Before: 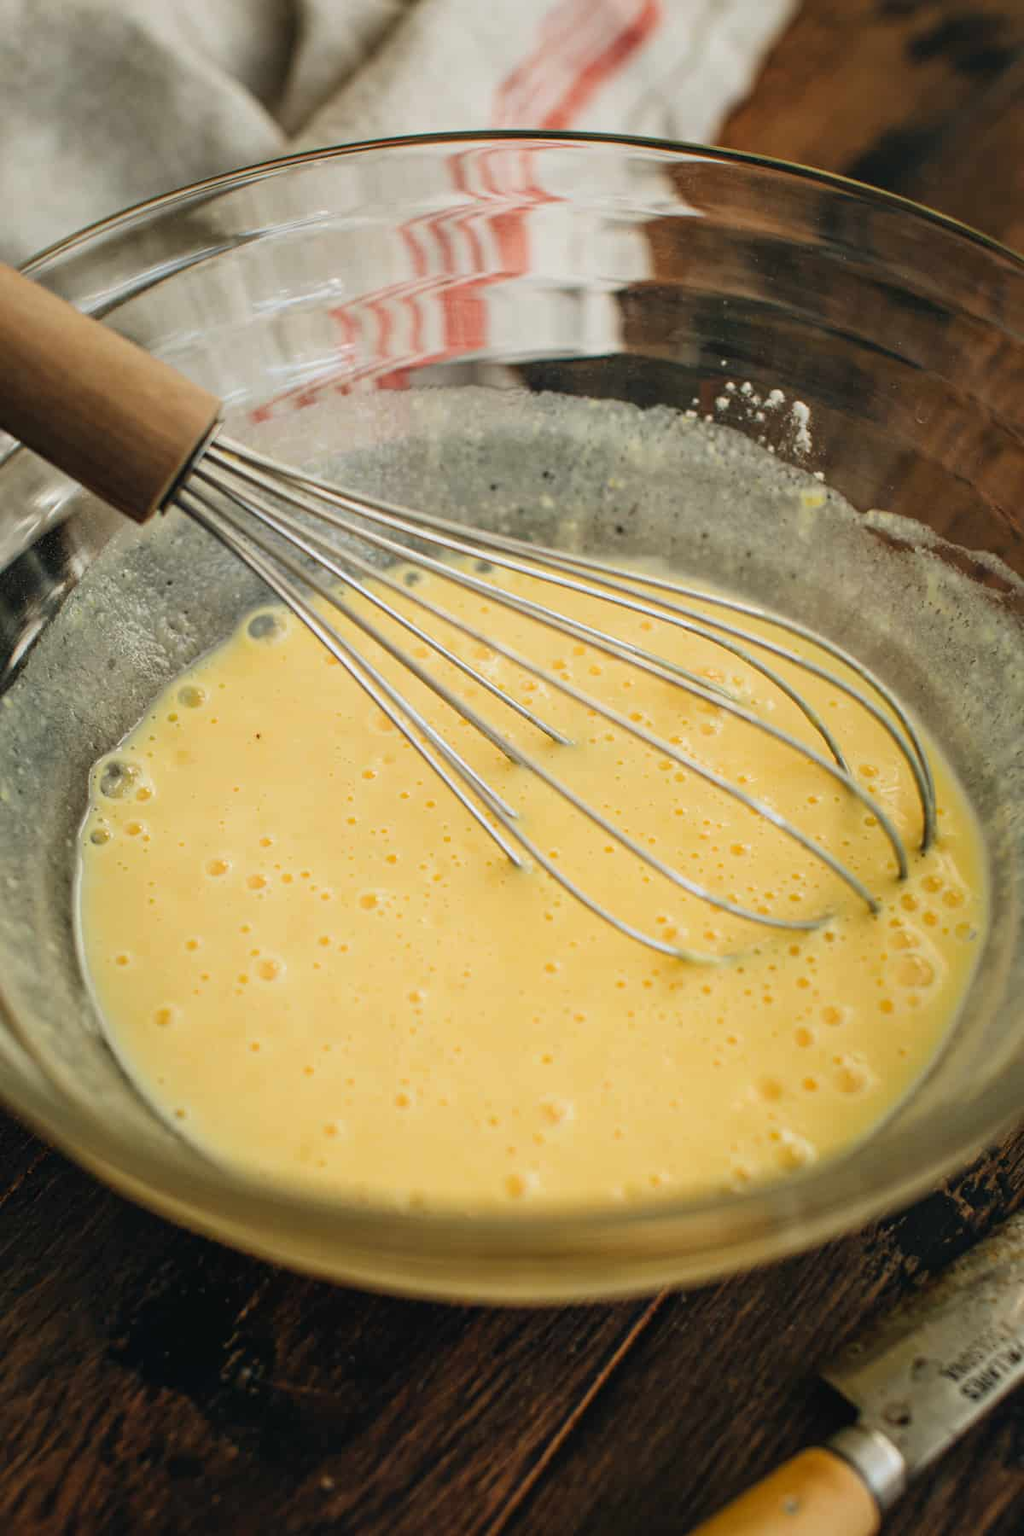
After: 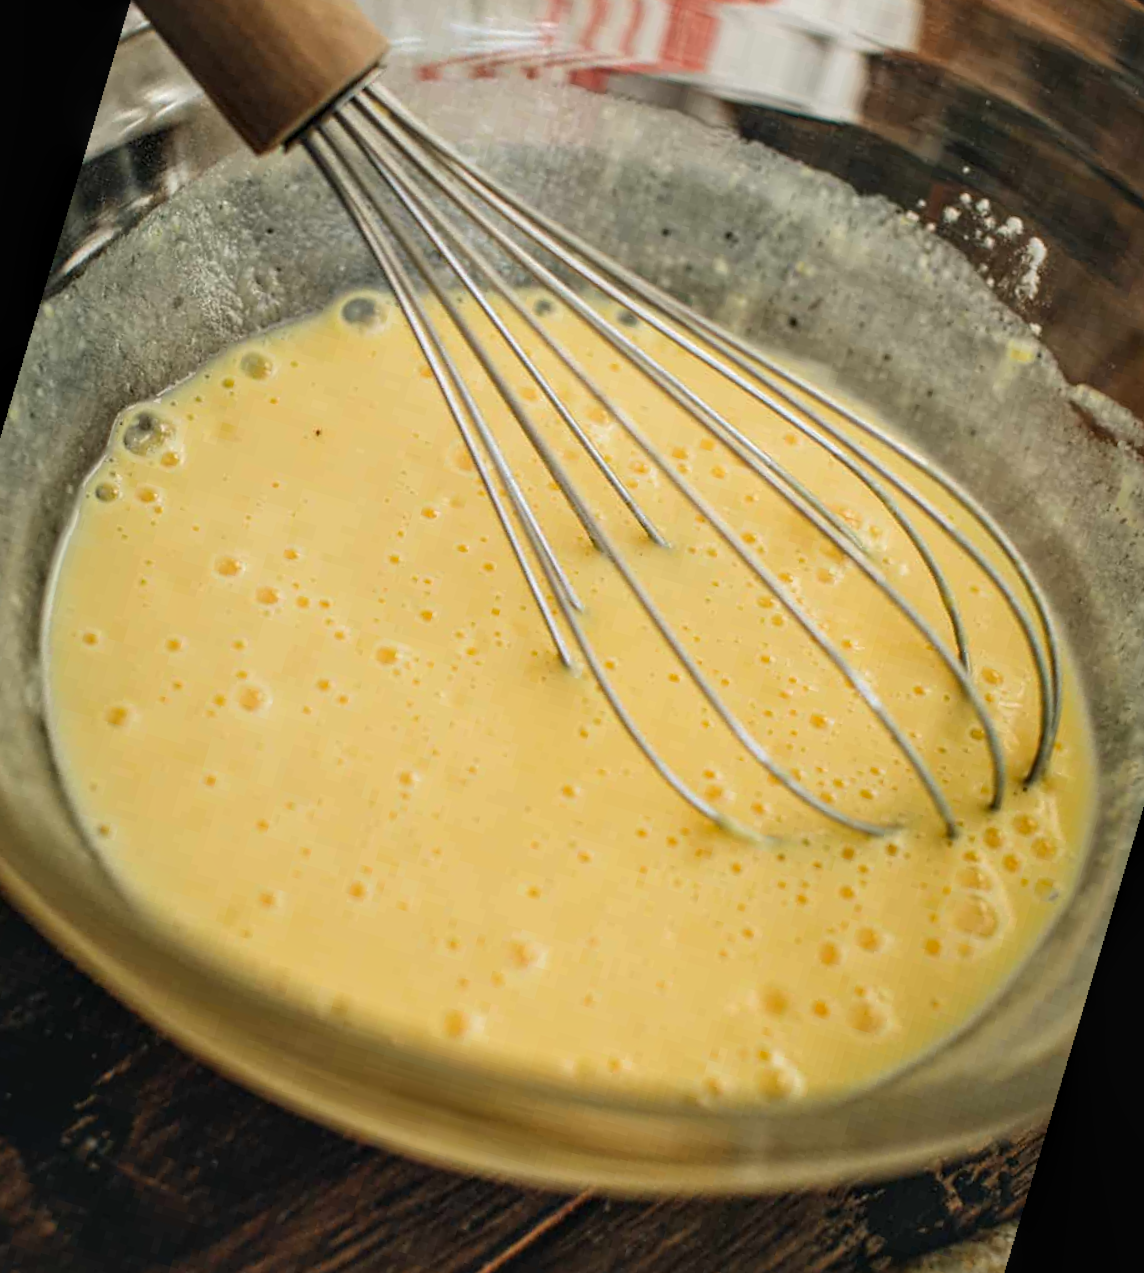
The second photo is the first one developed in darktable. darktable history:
local contrast: on, module defaults
crop and rotate: angle -3.37°, left 9.79%, top 20.73%, right 12.42%, bottom 11.82%
rotate and perspective: rotation 13.27°, automatic cropping off
